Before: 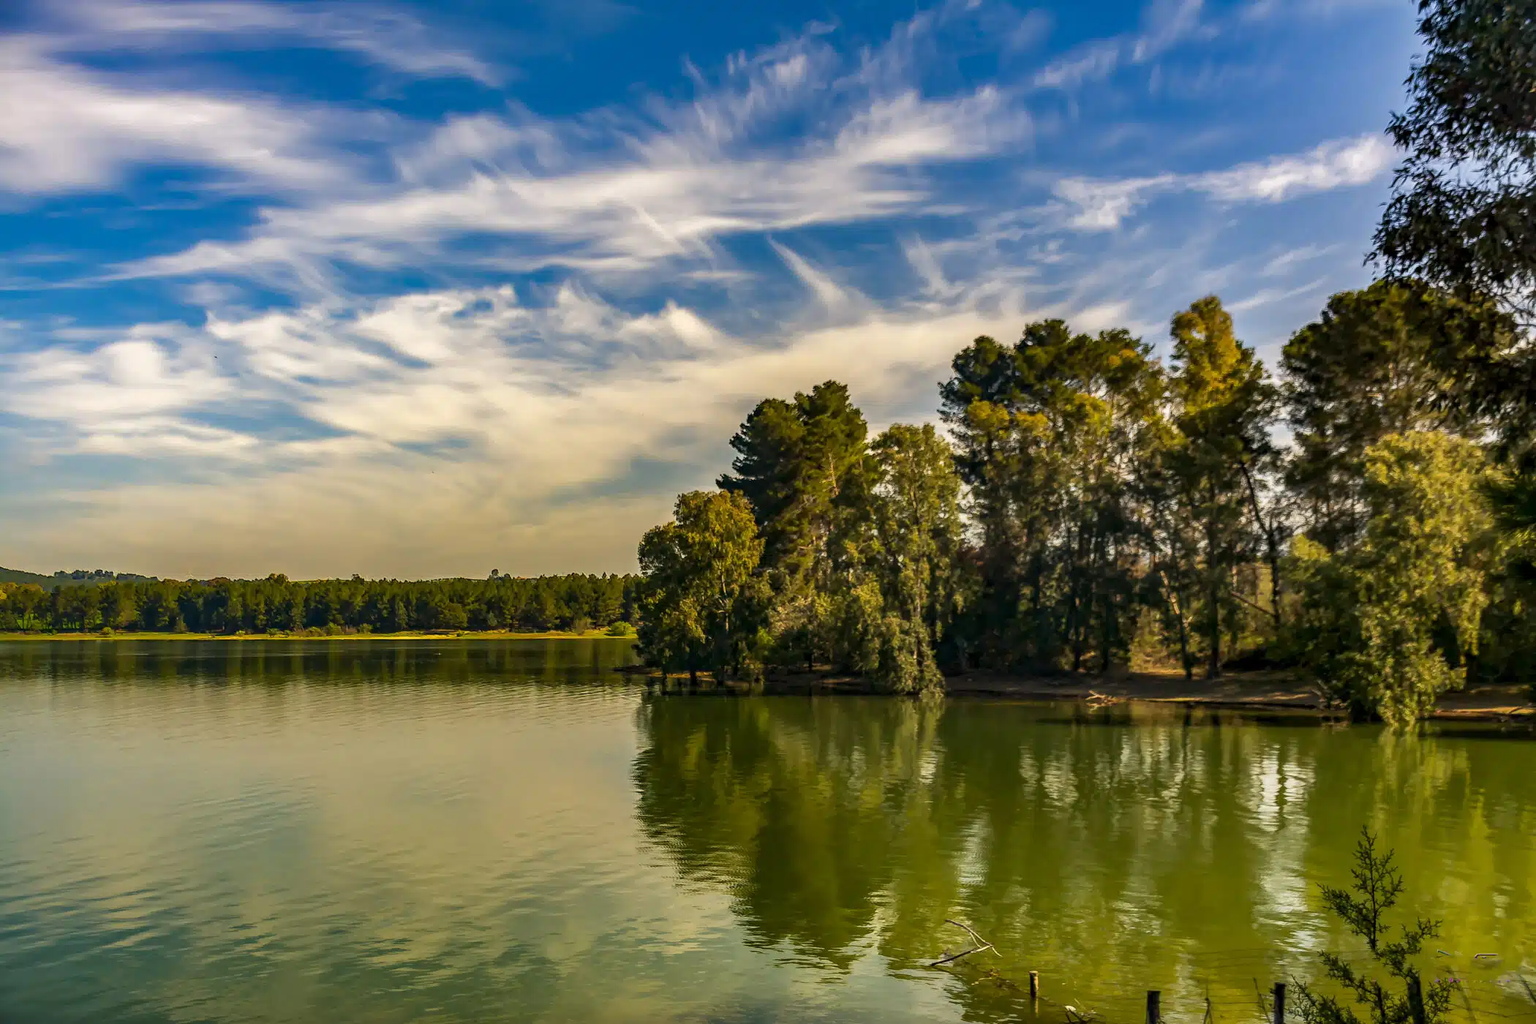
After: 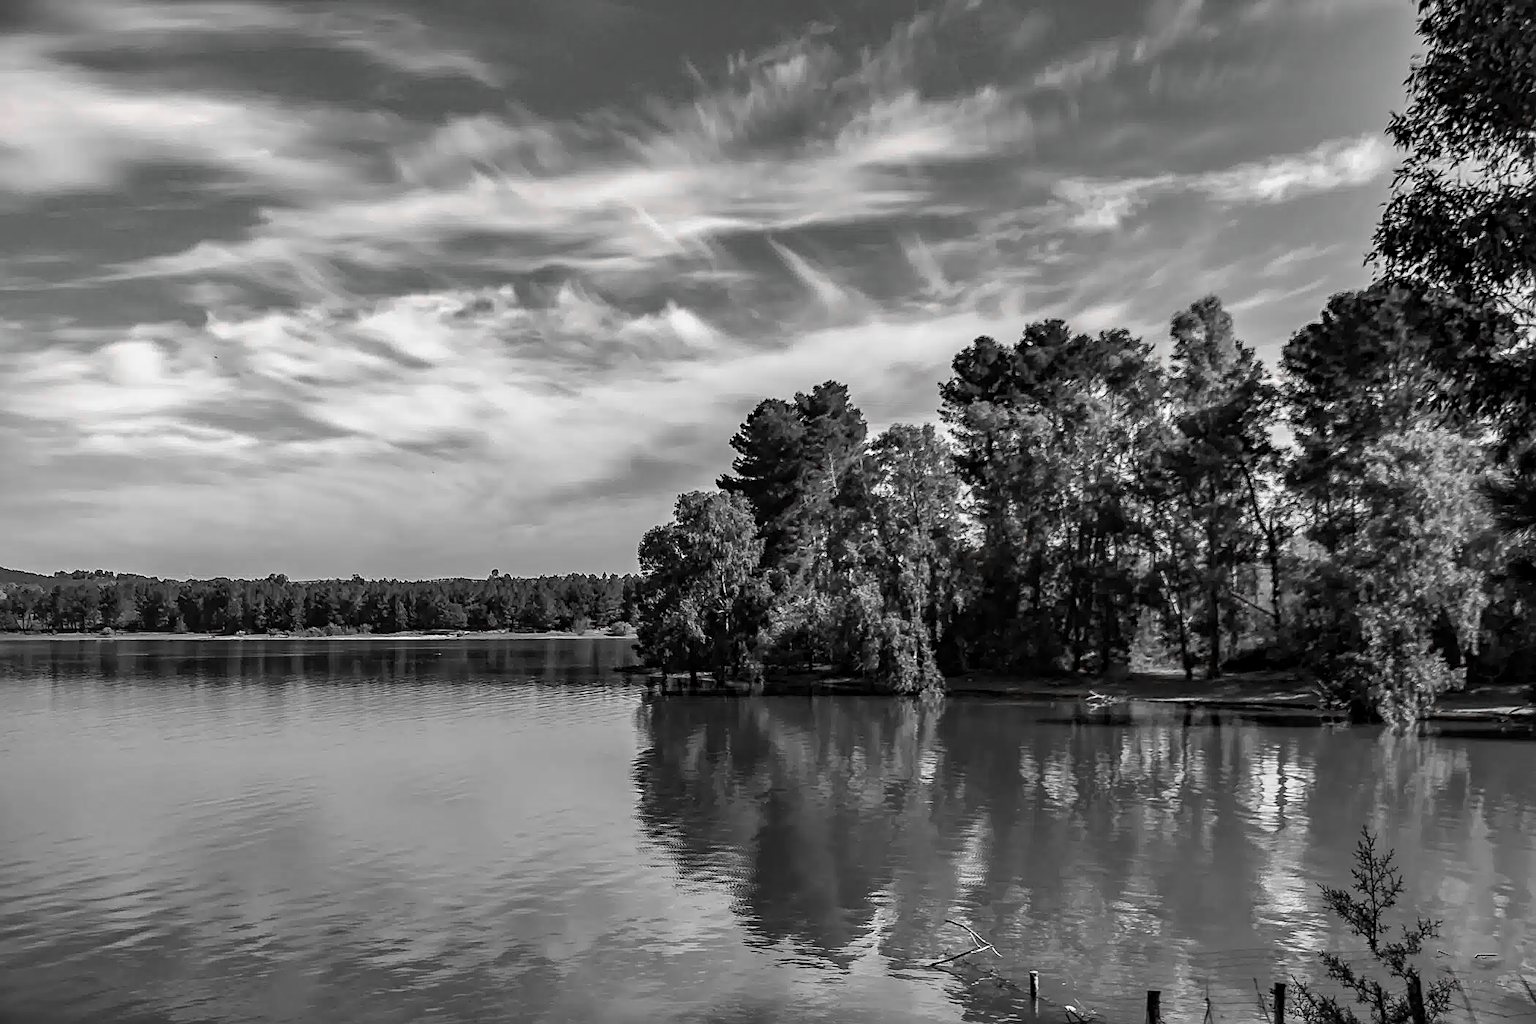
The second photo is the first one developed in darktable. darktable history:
sharpen: amount 0.482
color zones: curves: ch1 [(0, 0.006) (0.094, 0.285) (0.171, 0.001) (0.429, 0.001) (0.571, 0.003) (0.714, 0.004) (0.857, 0.004) (1, 0.006)]
